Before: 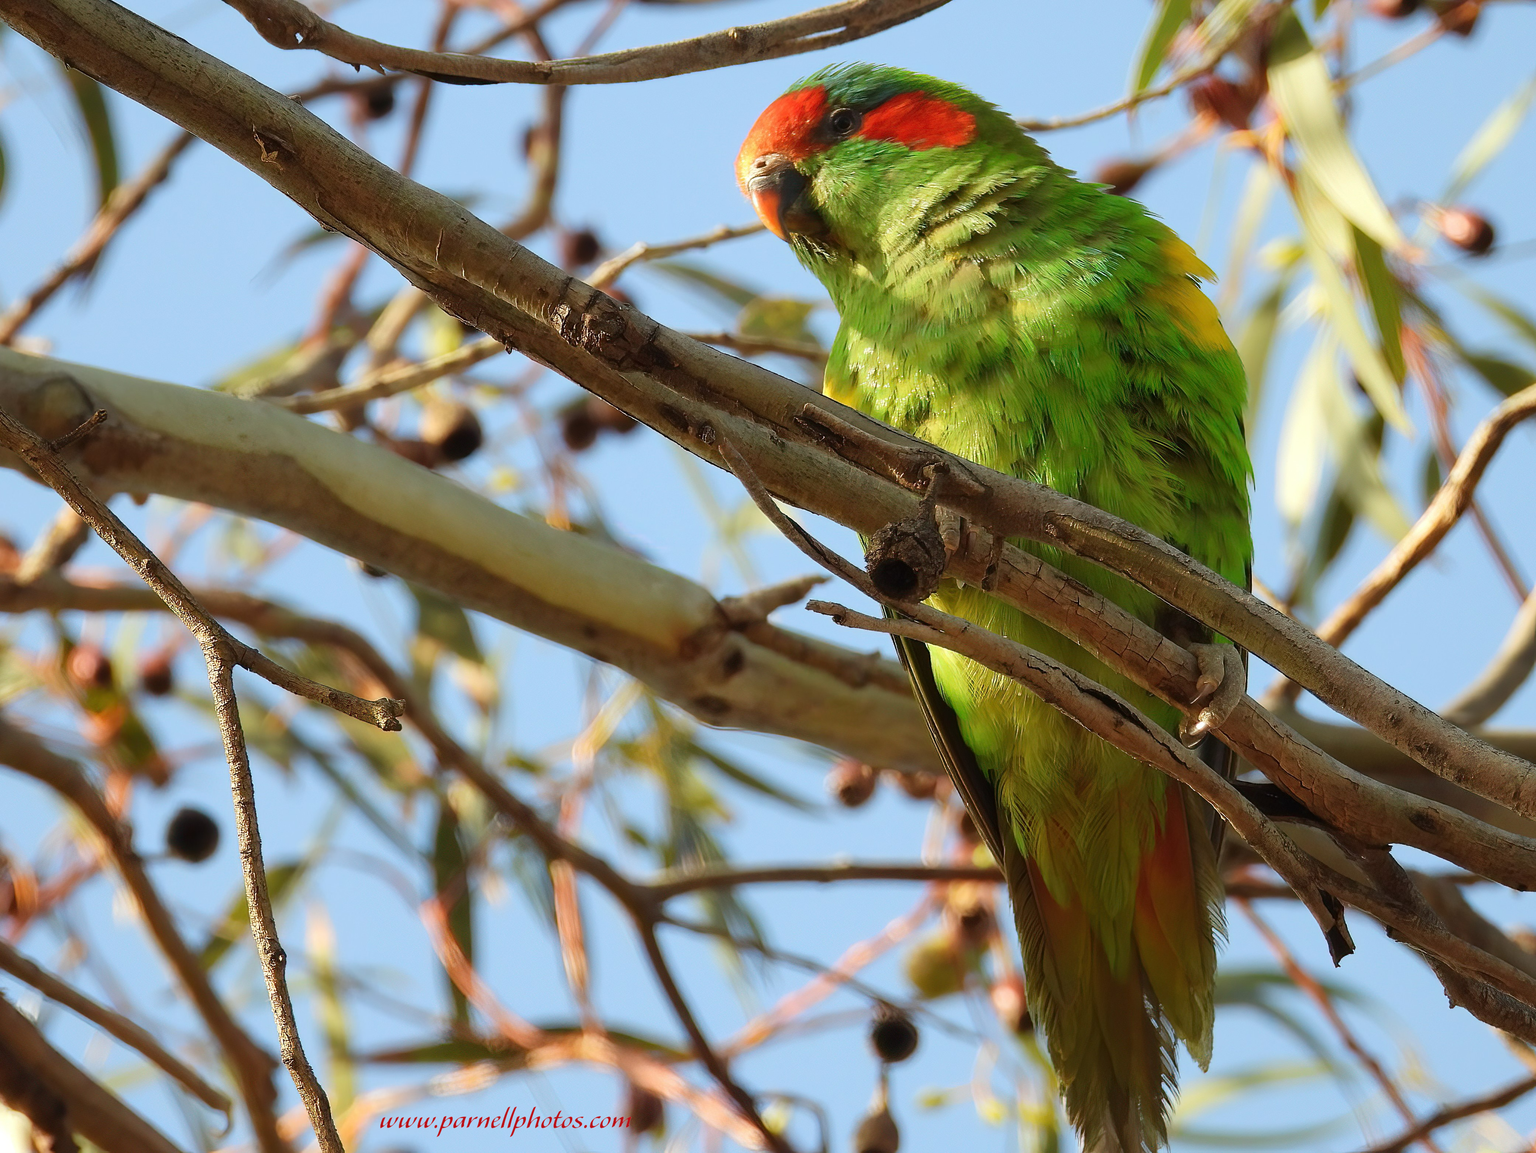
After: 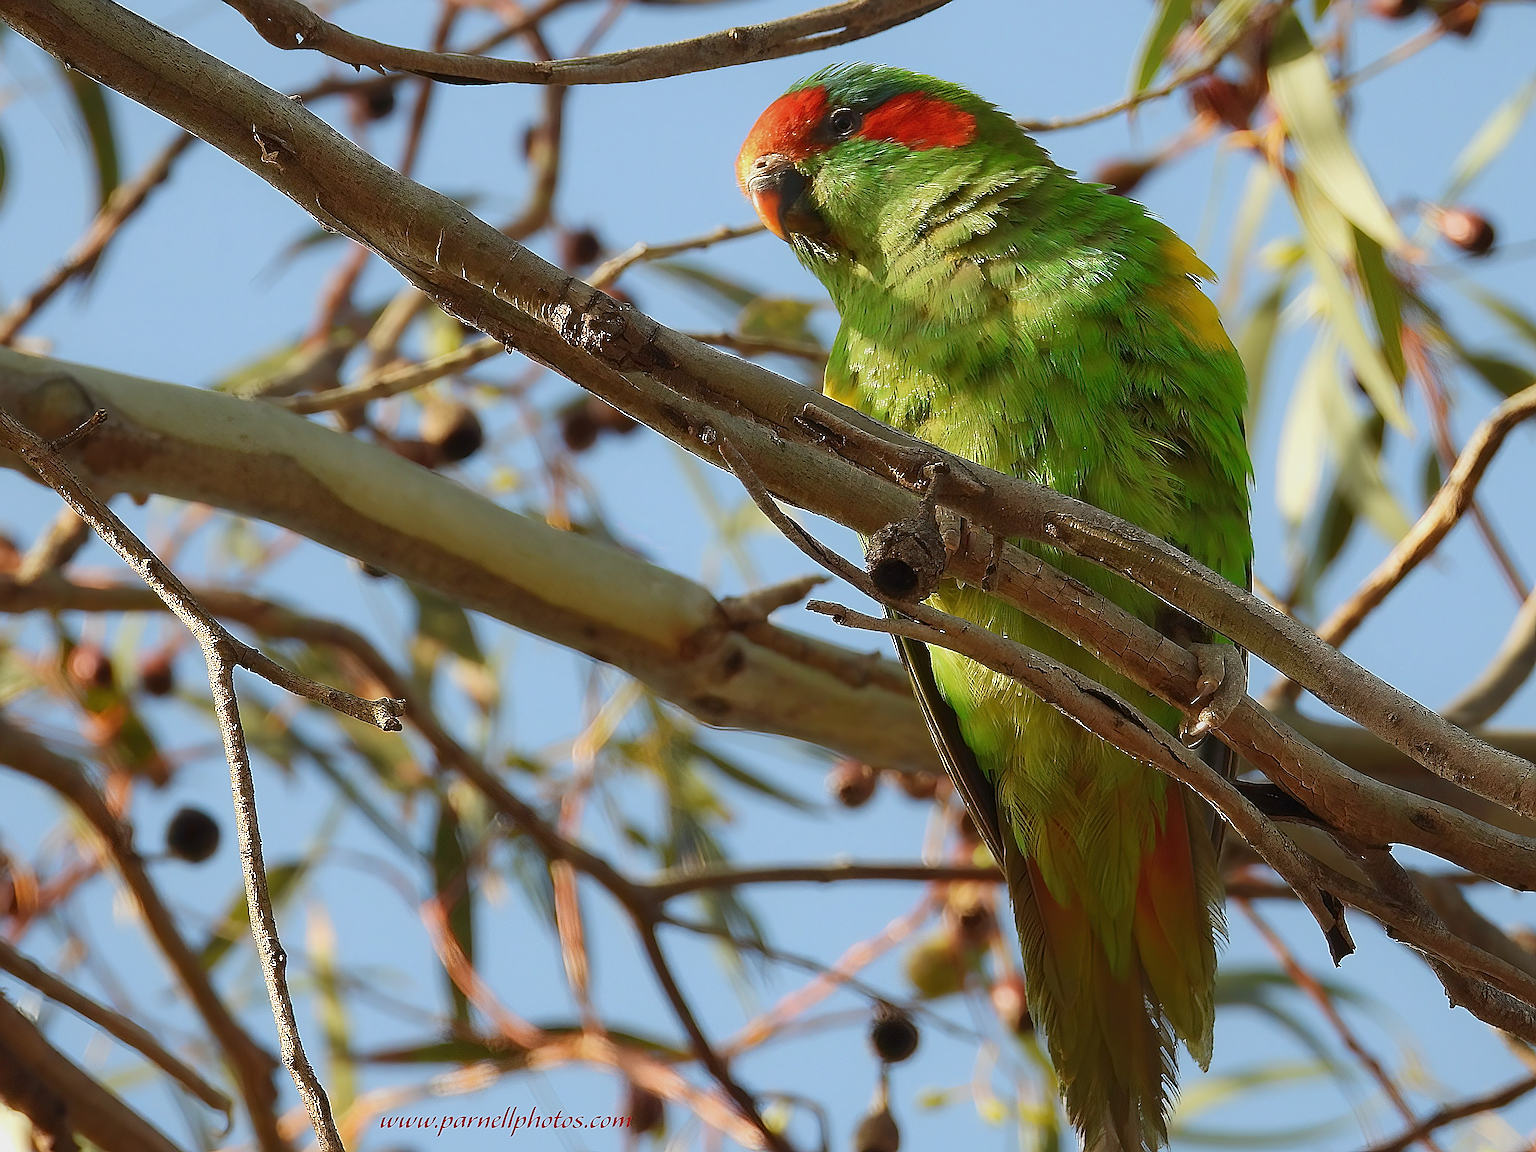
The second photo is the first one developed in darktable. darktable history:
tone equalizer: -8 EV 0.263 EV, -7 EV 0.398 EV, -6 EV 0.384 EV, -5 EV 0.249 EV, -3 EV -0.277 EV, -2 EV -0.389 EV, -1 EV -0.43 EV, +0 EV -0.256 EV
sharpen: amount 1.997
